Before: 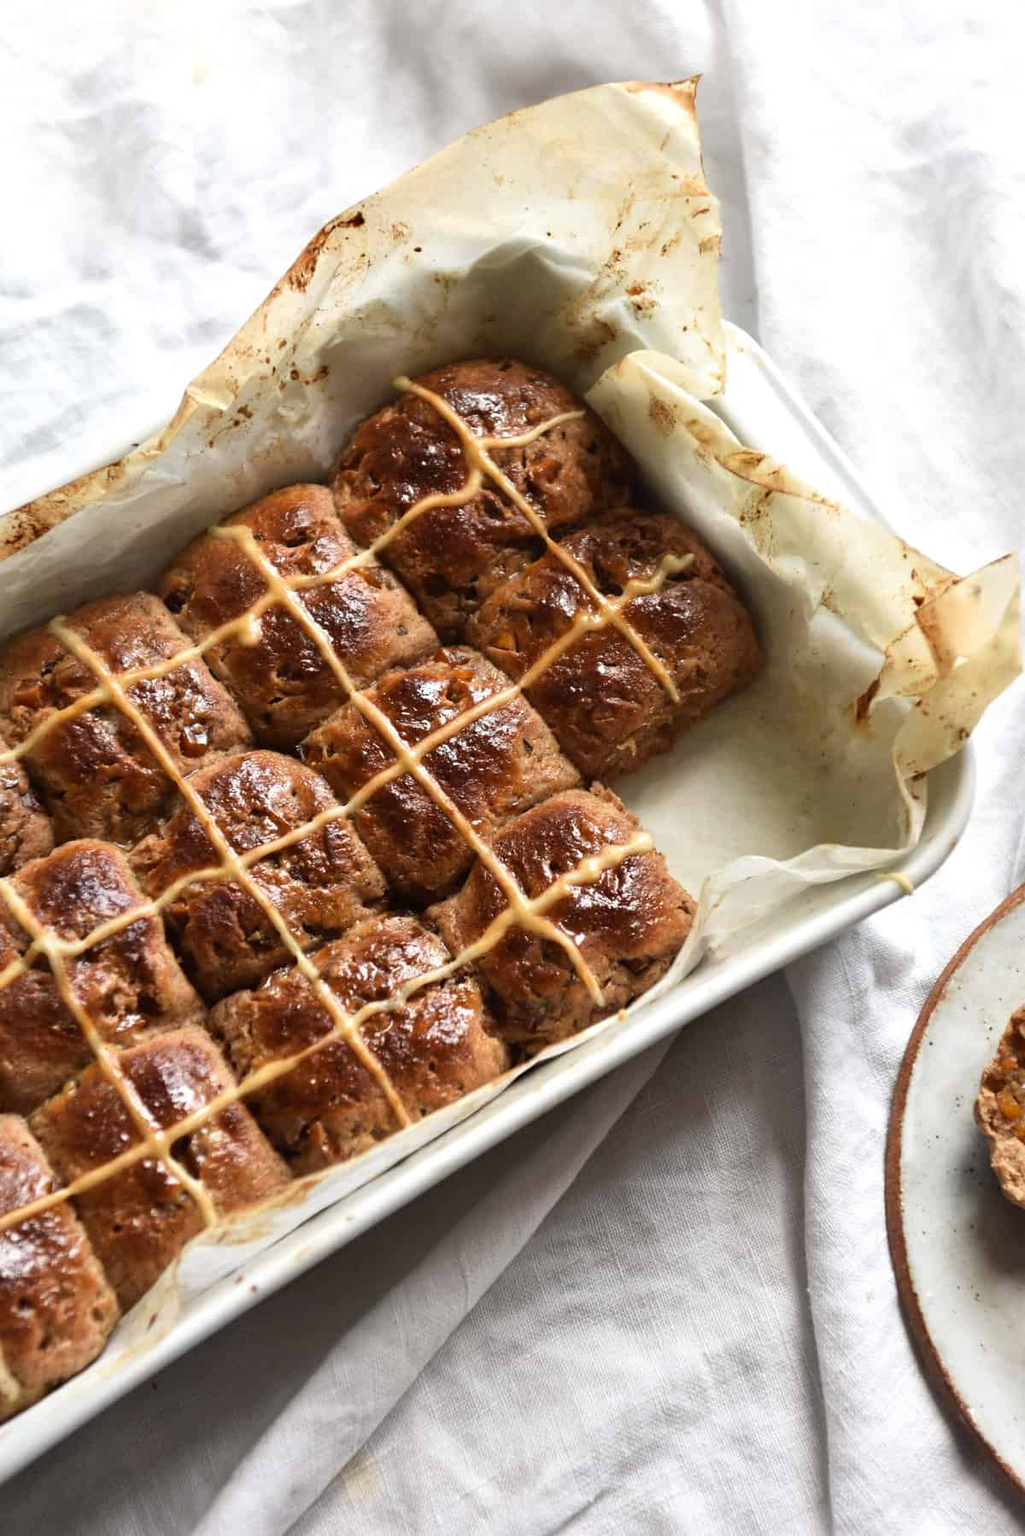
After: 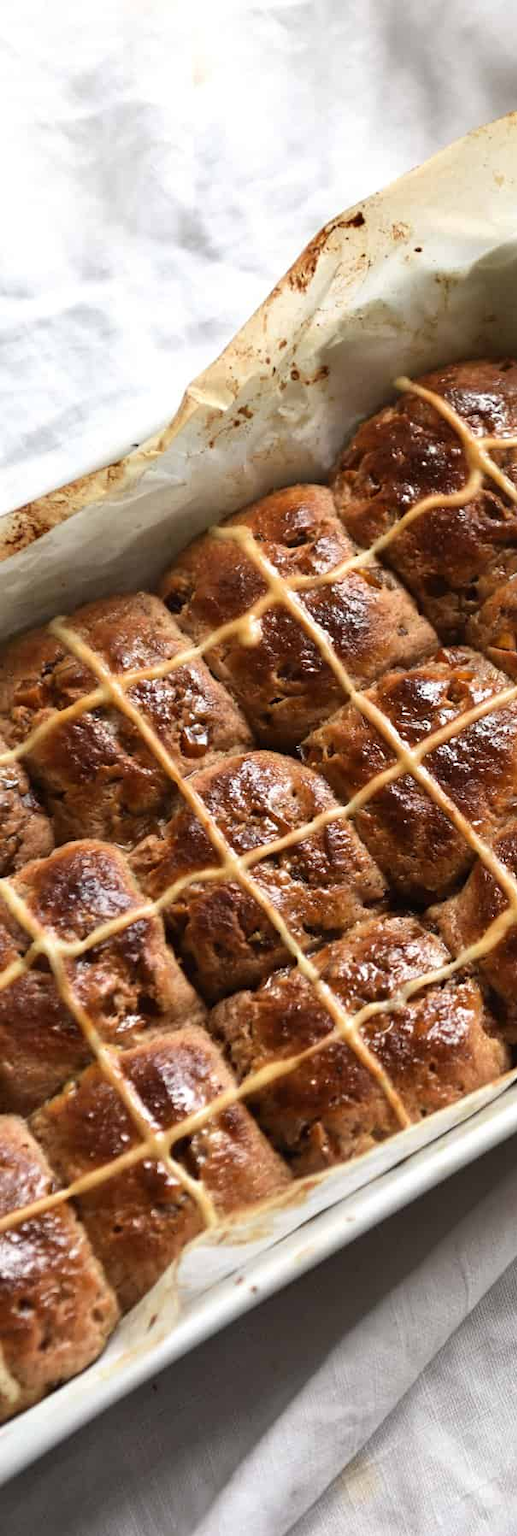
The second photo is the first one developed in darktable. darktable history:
crop and rotate: left 0.044%, top 0%, right 49.475%
